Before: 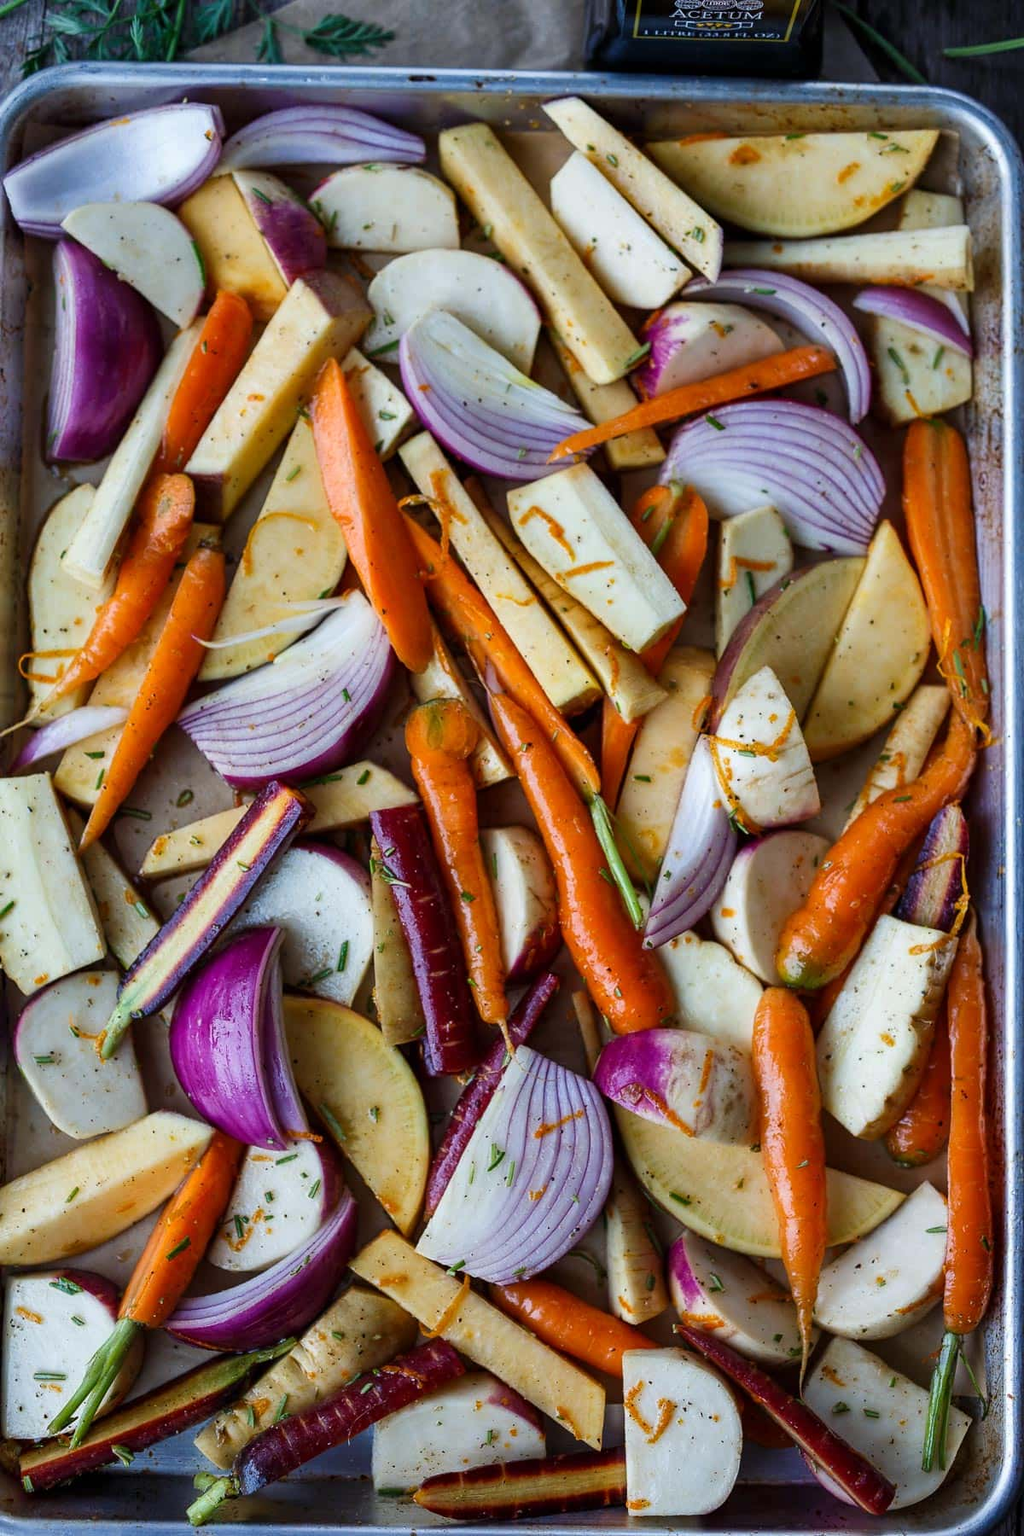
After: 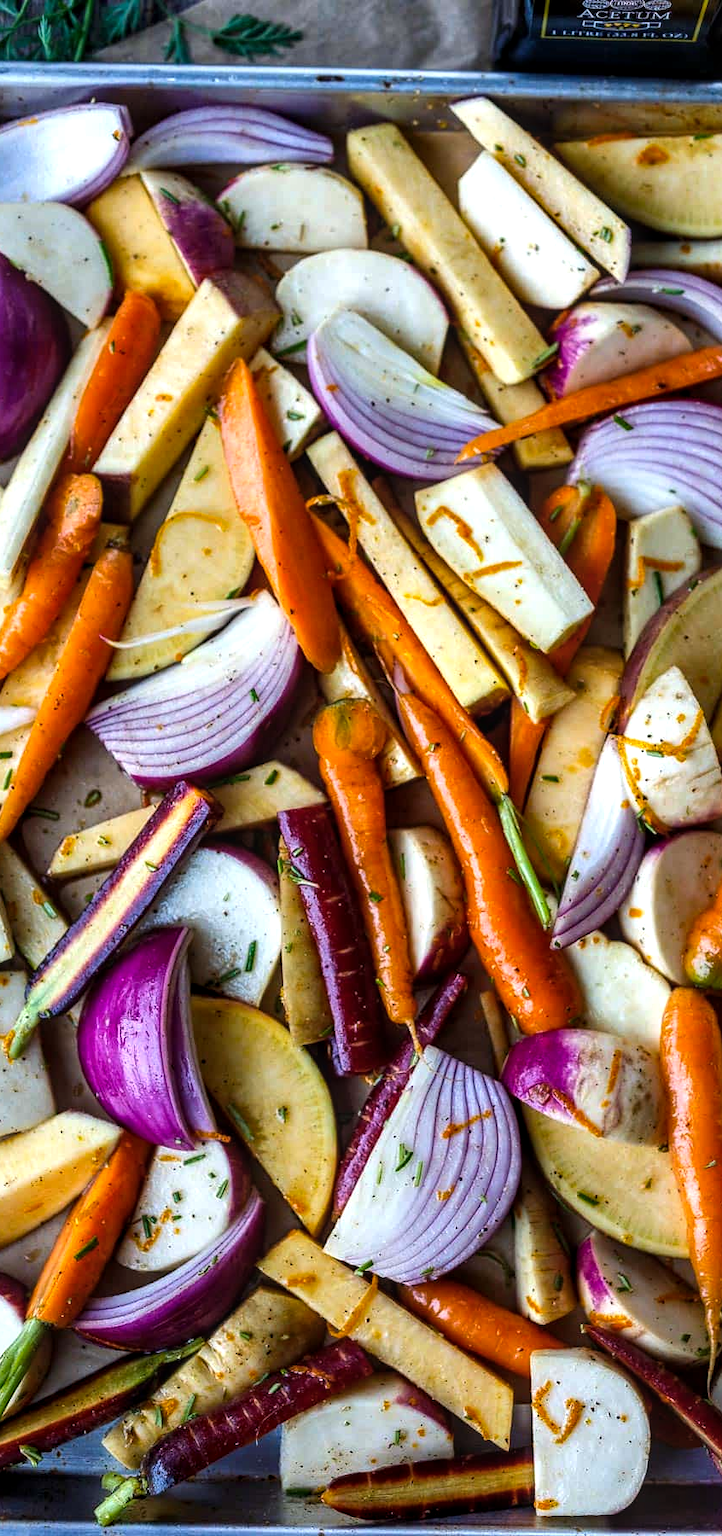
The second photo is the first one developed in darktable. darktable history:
color balance rgb: highlights gain › chroma 0.169%, highlights gain › hue 331.5°, perceptual saturation grading › global saturation -0.597%, perceptual brilliance grading › highlights 8.08%, perceptual brilliance grading › mid-tones 3.877%, perceptual brilliance grading › shadows 2.082%, global vibrance 30.178%, contrast 9.968%
crop and rotate: left 9.004%, right 20.381%
local contrast: on, module defaults
